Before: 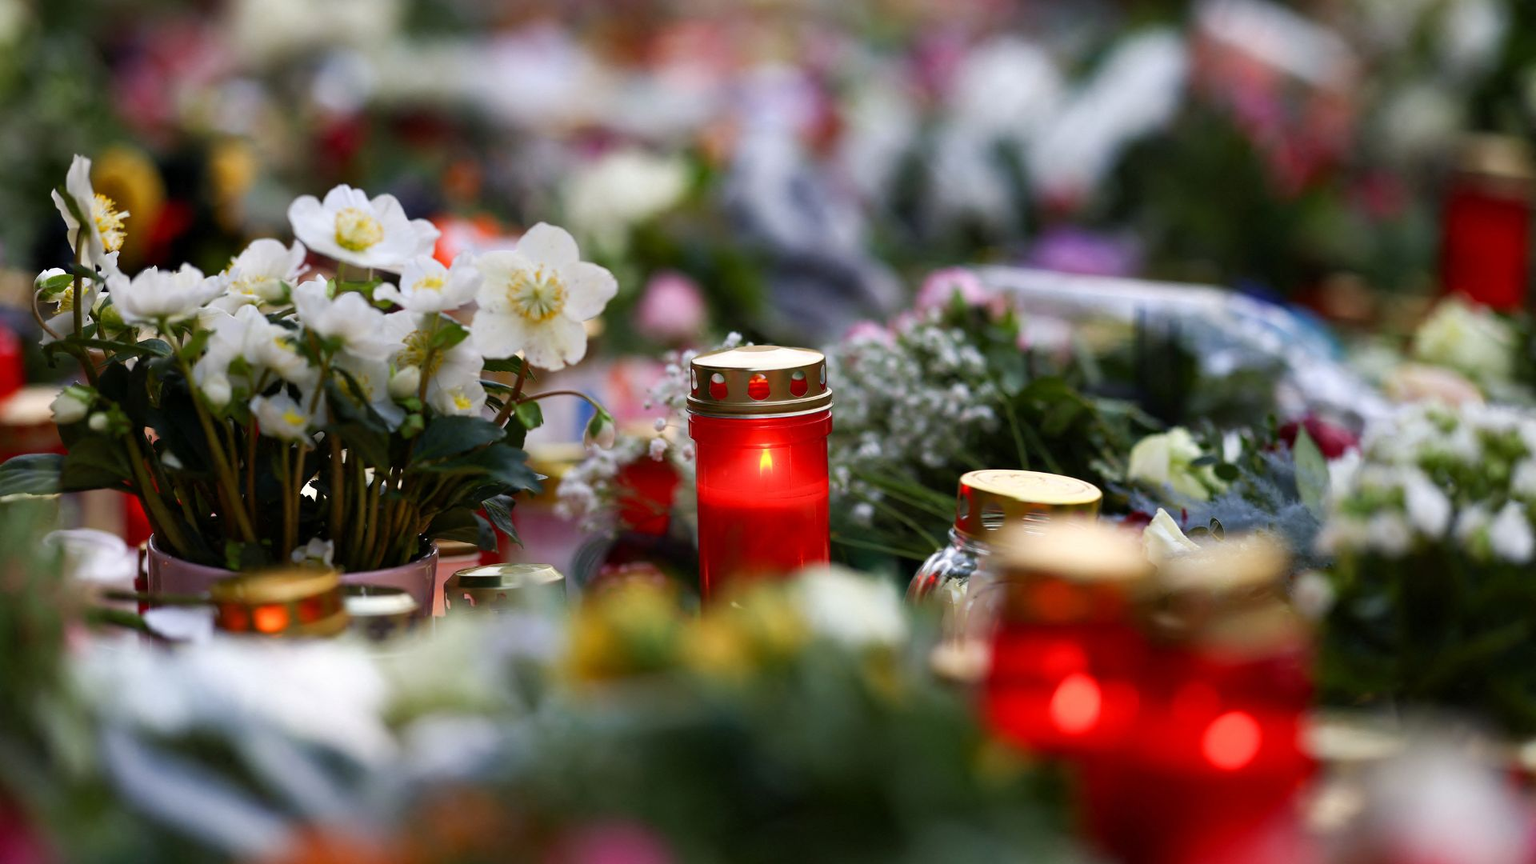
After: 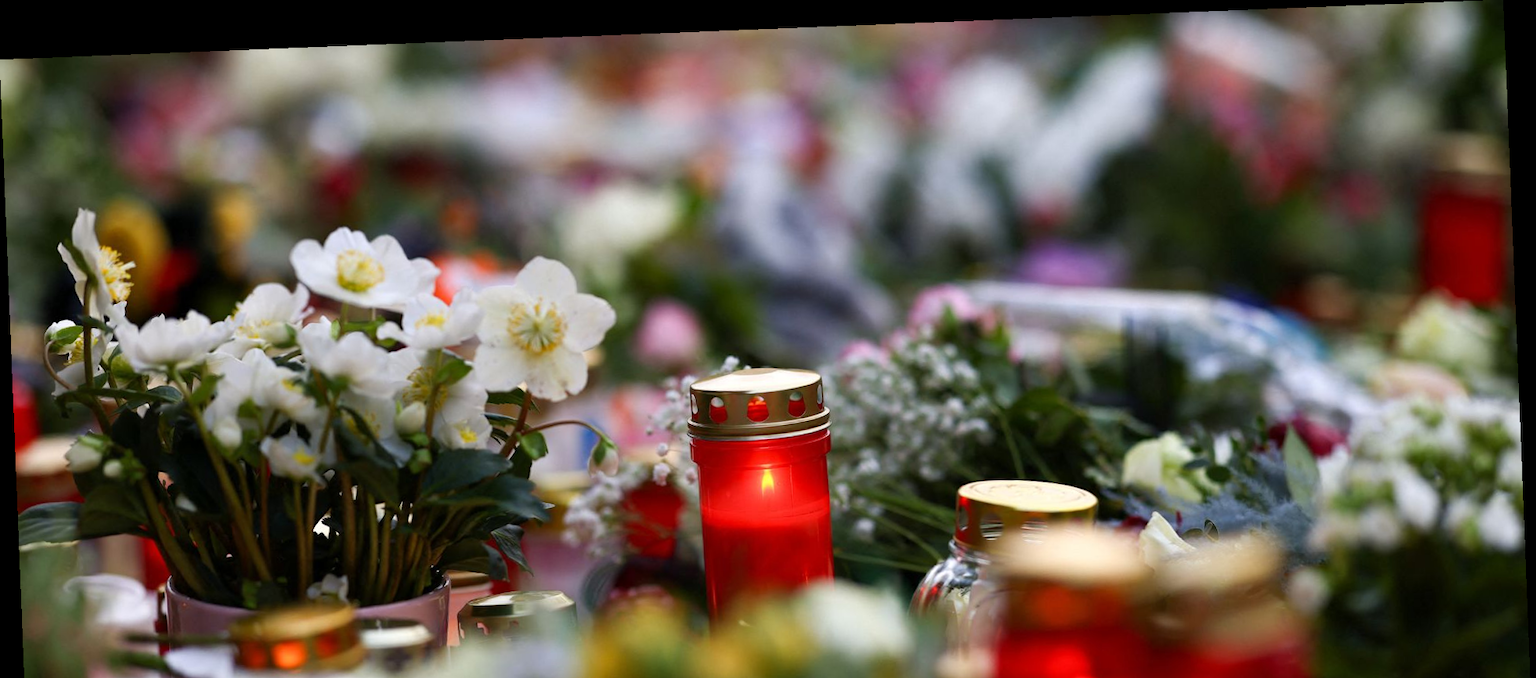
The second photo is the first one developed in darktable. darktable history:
crop: bottom 24.988%
rotate and perspective: rotation -2.29°, automatic cropping off
